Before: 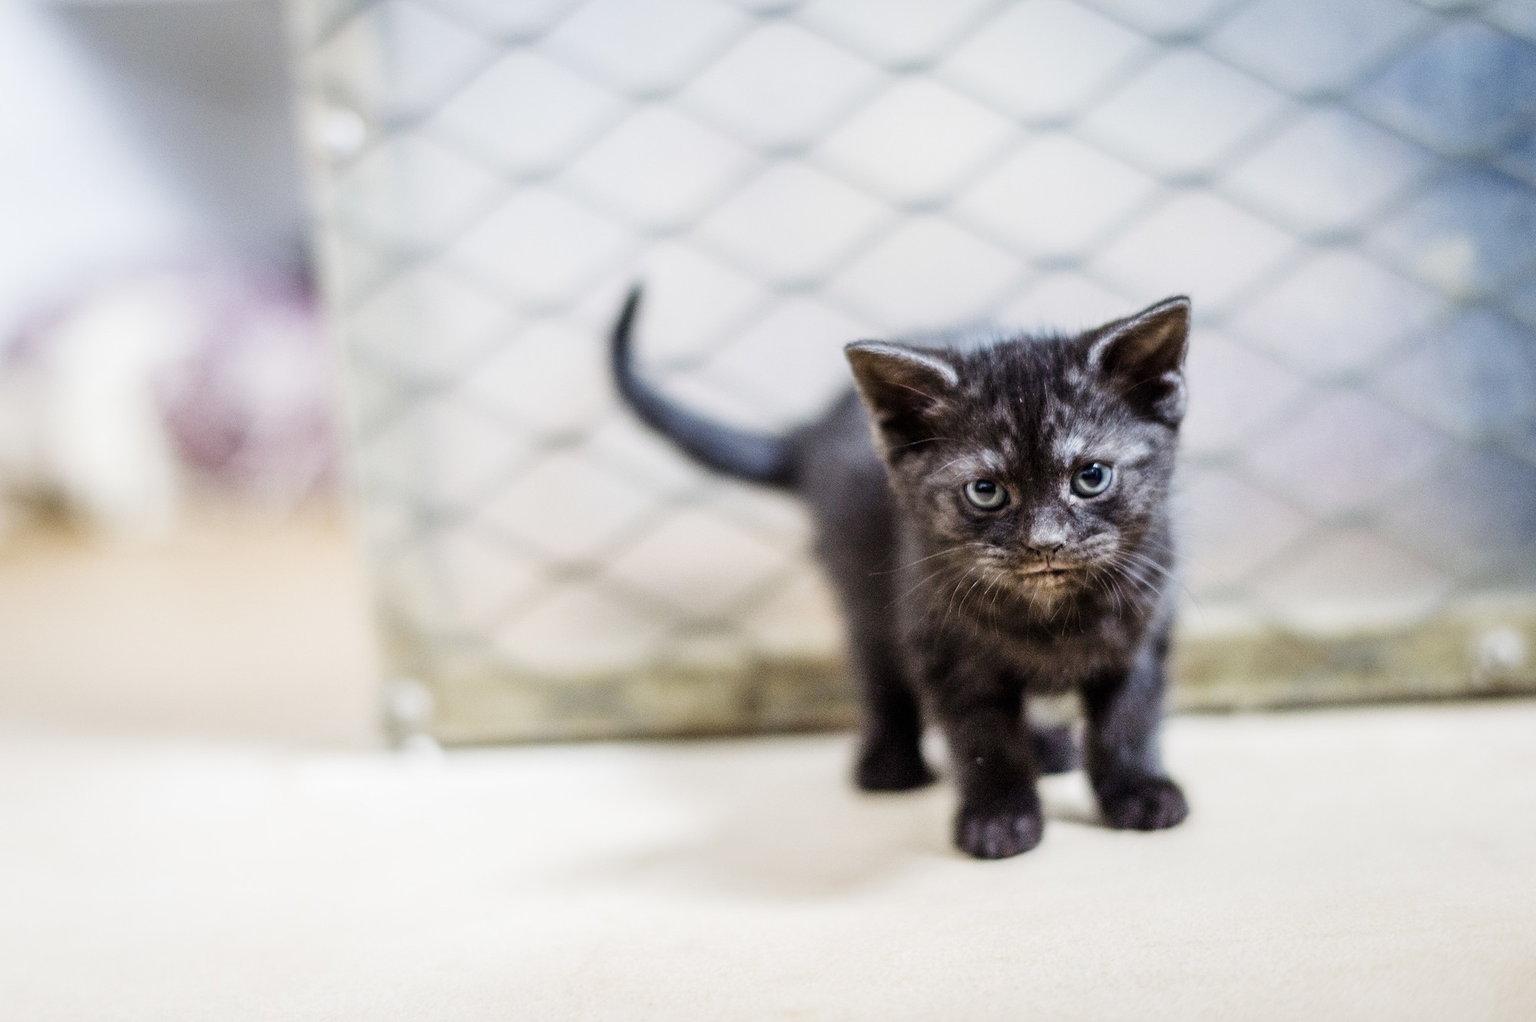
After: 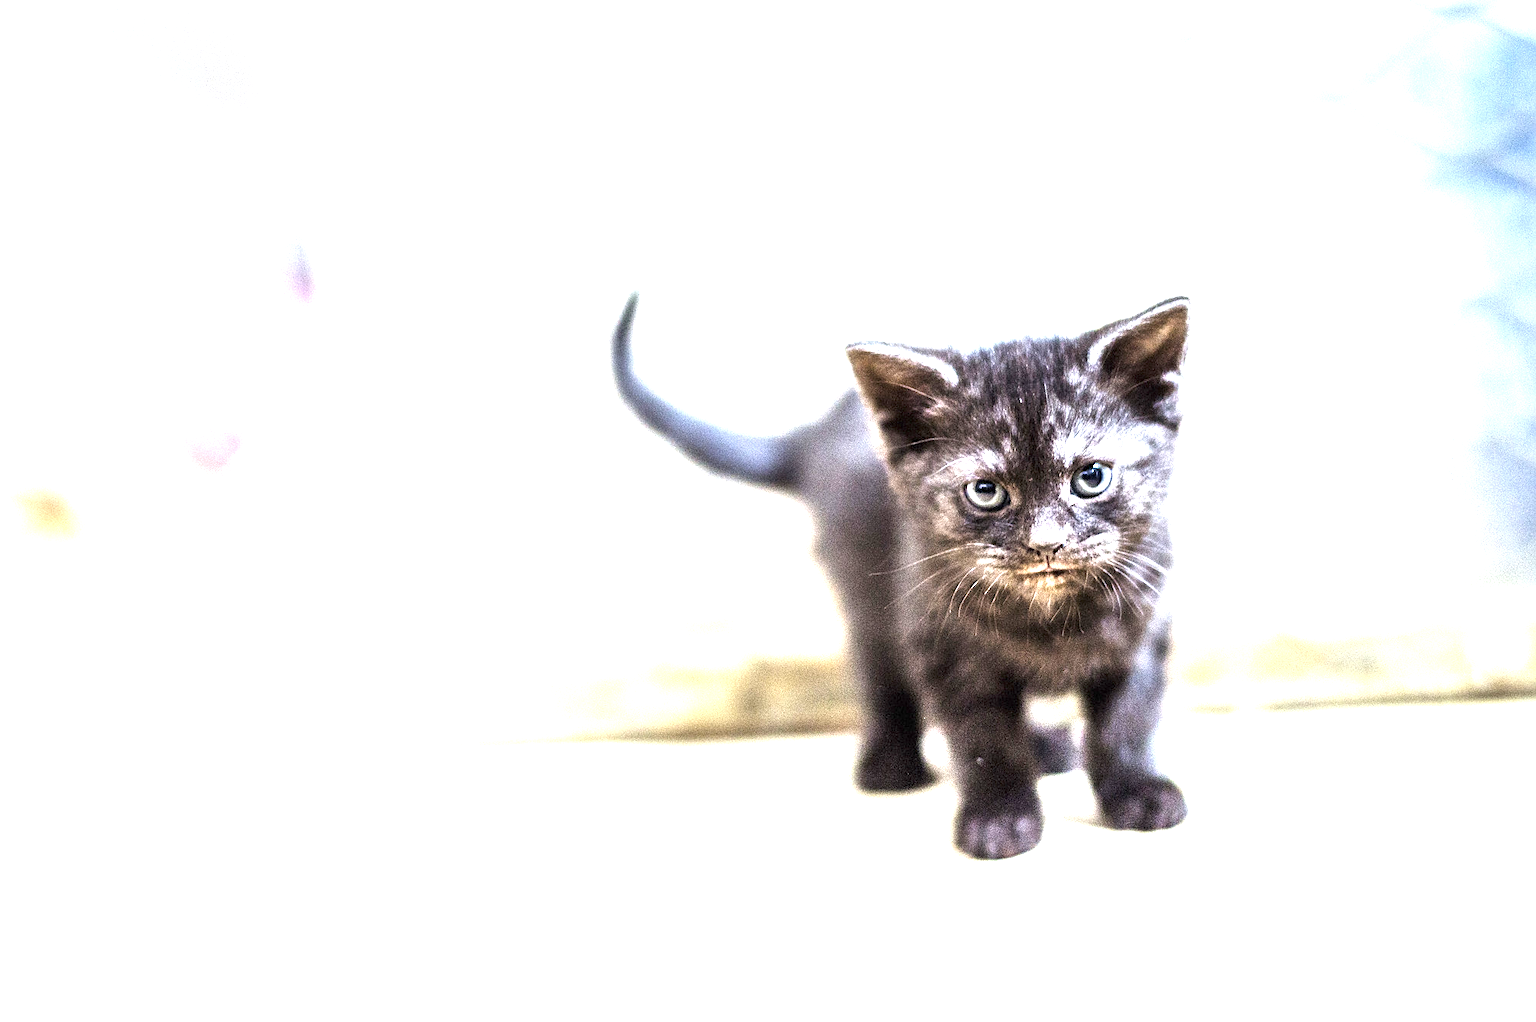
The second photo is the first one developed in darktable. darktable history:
sharpen: on, module defaults
exposure: black level correction 0, exposure 1.9 EV, compensate highlight preservation false
